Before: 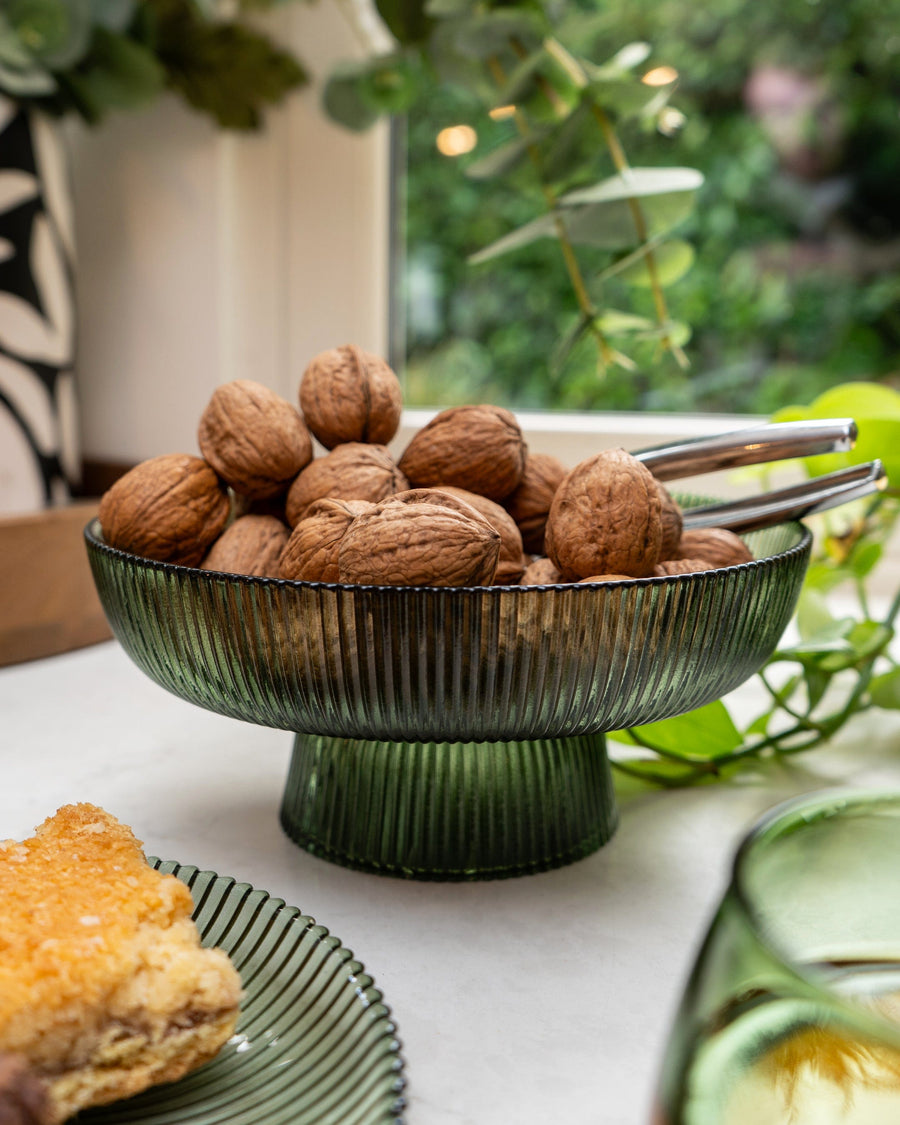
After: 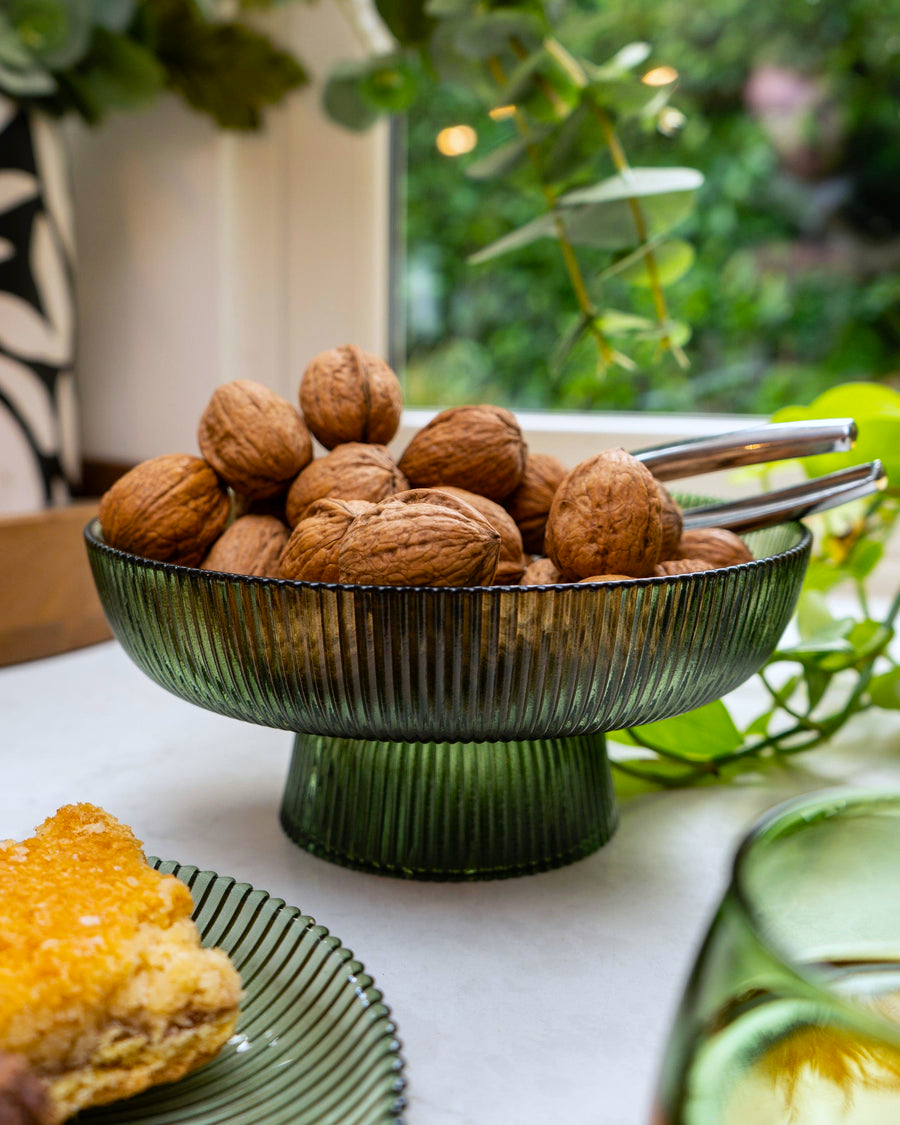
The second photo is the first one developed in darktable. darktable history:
color balance rgb: perceptual saturation grading › global saturation 20%, global vibrance 20%
white balance: red 0.976, blue 1.04
